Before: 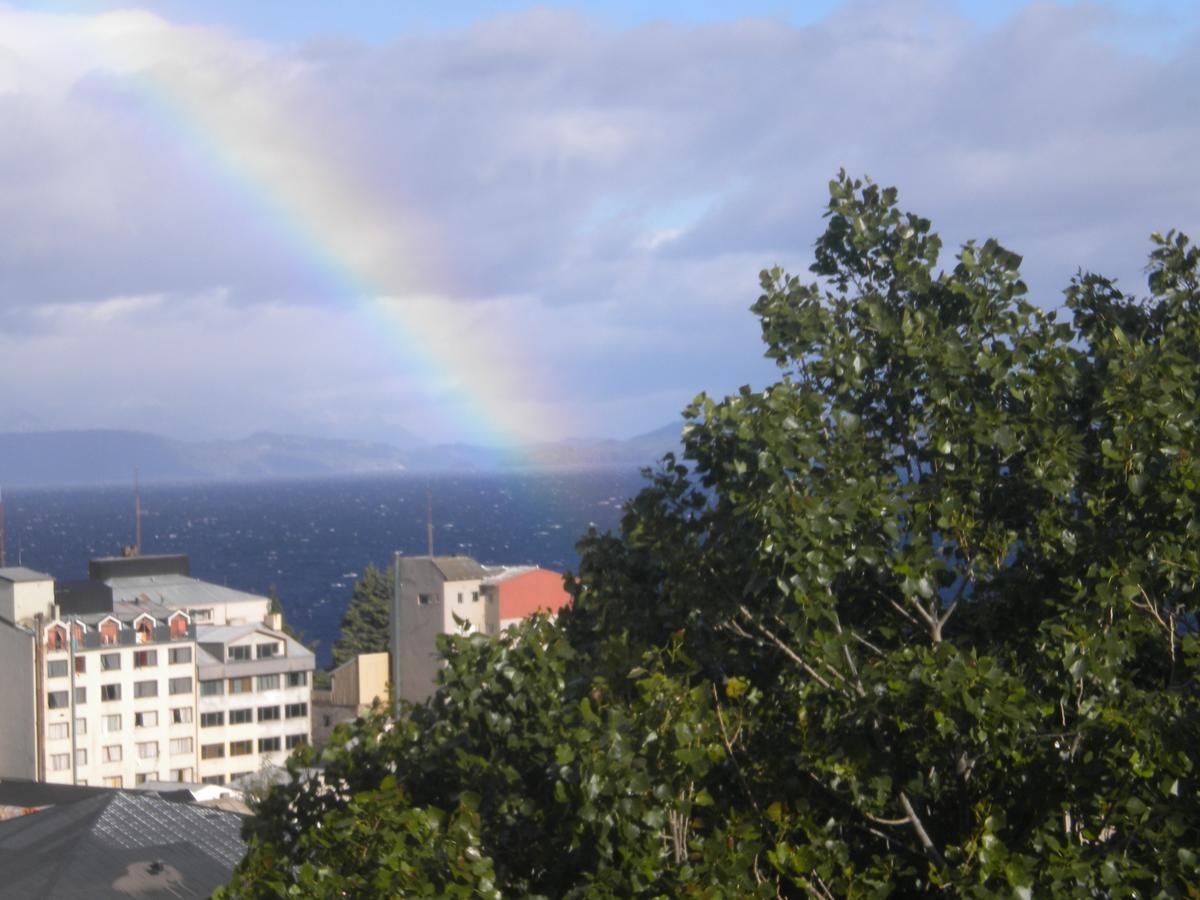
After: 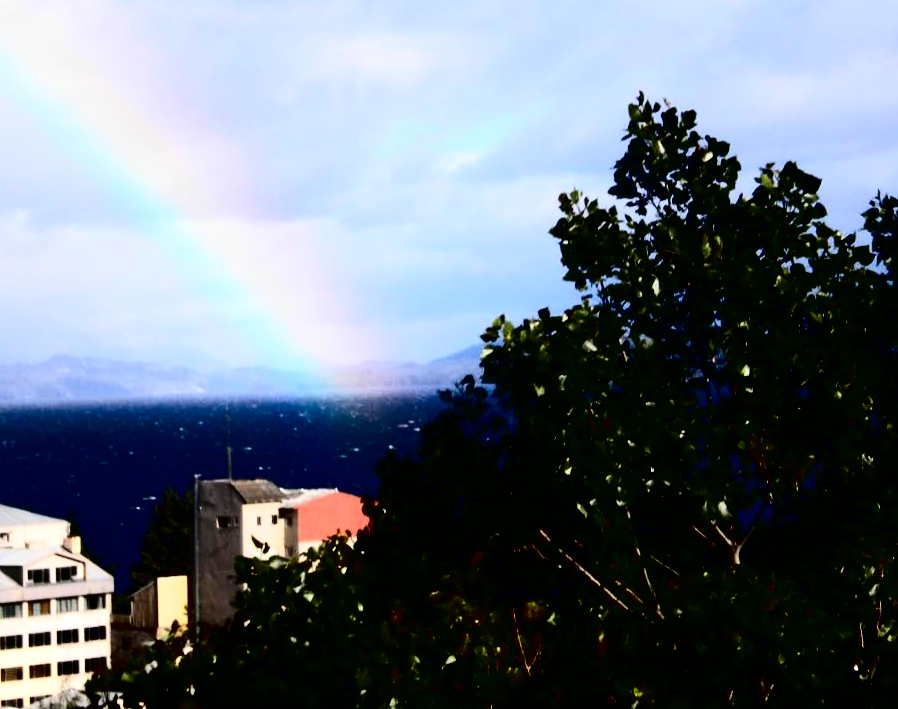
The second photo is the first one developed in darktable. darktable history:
color correction: saturation 0.8
crop: left 16.768%, top 8.653%, right 8.362%, bottom 12.485%
exposure: black level correction 0, exposure 0.2 EV, compensate exposure bias true, compensate highlight preservation false
contrast brightness saturation: contrast 0.77, brightness -1, saturation 1
